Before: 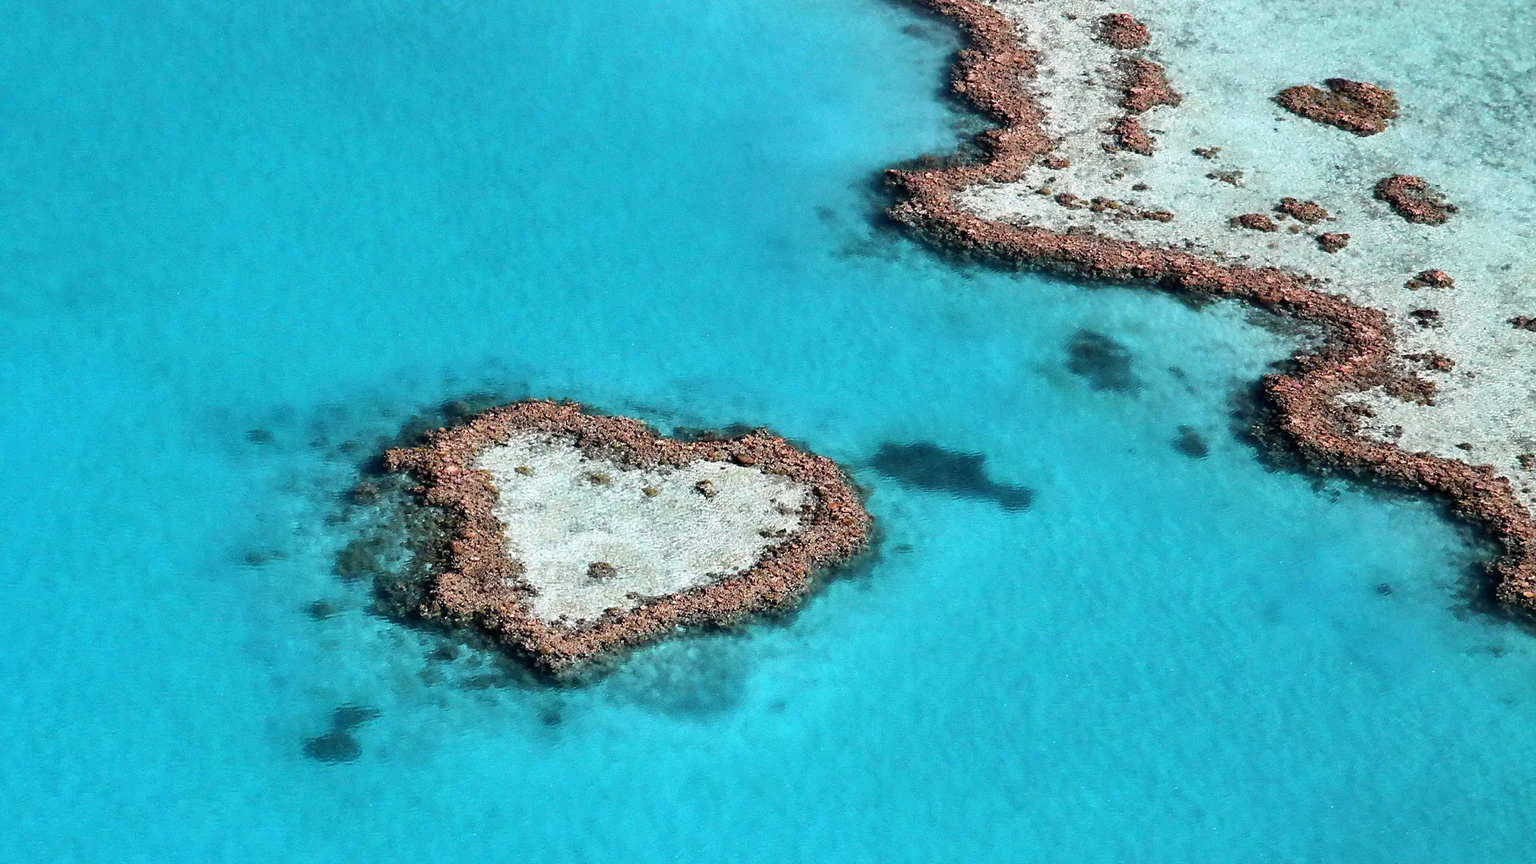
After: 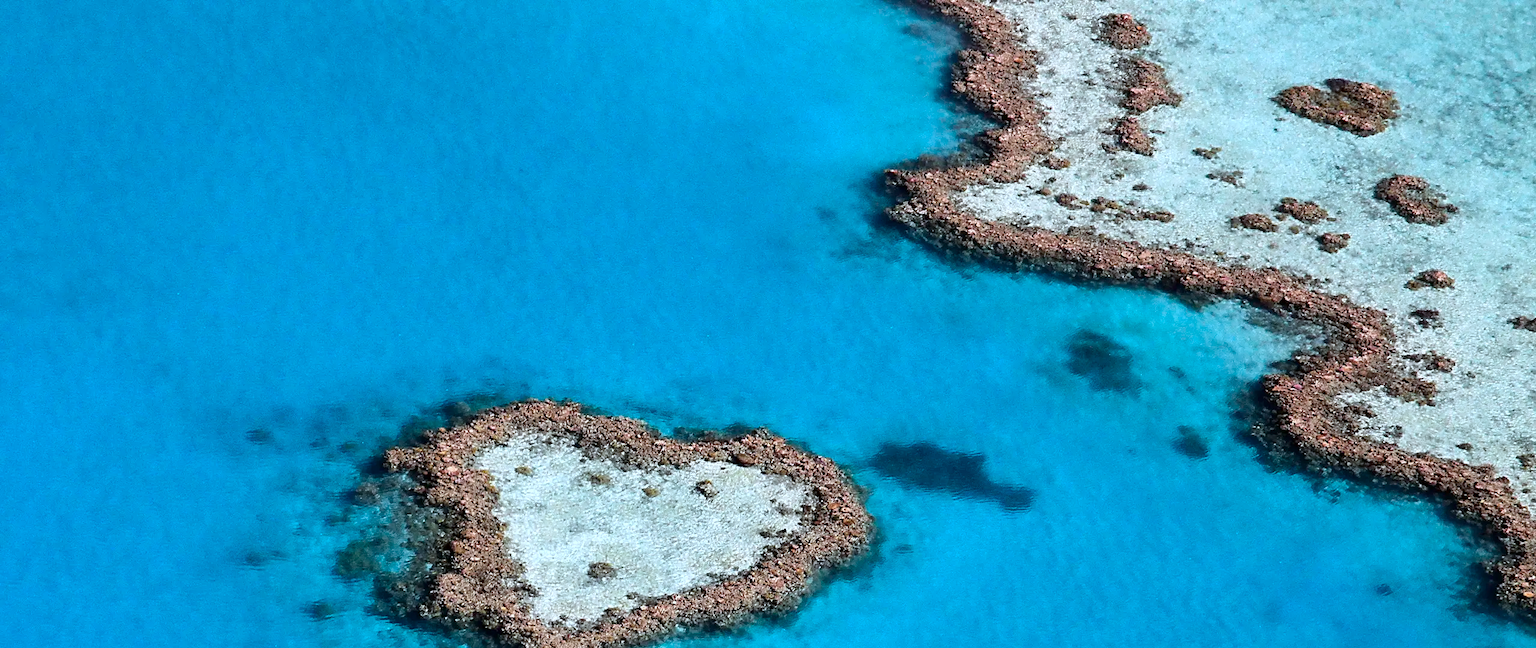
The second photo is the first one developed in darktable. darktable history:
white balance: red 0.925, blue 1.046
crop: bottom 24.988%
exposure: exposure 0.127 EV, compensate highlight preservation false
